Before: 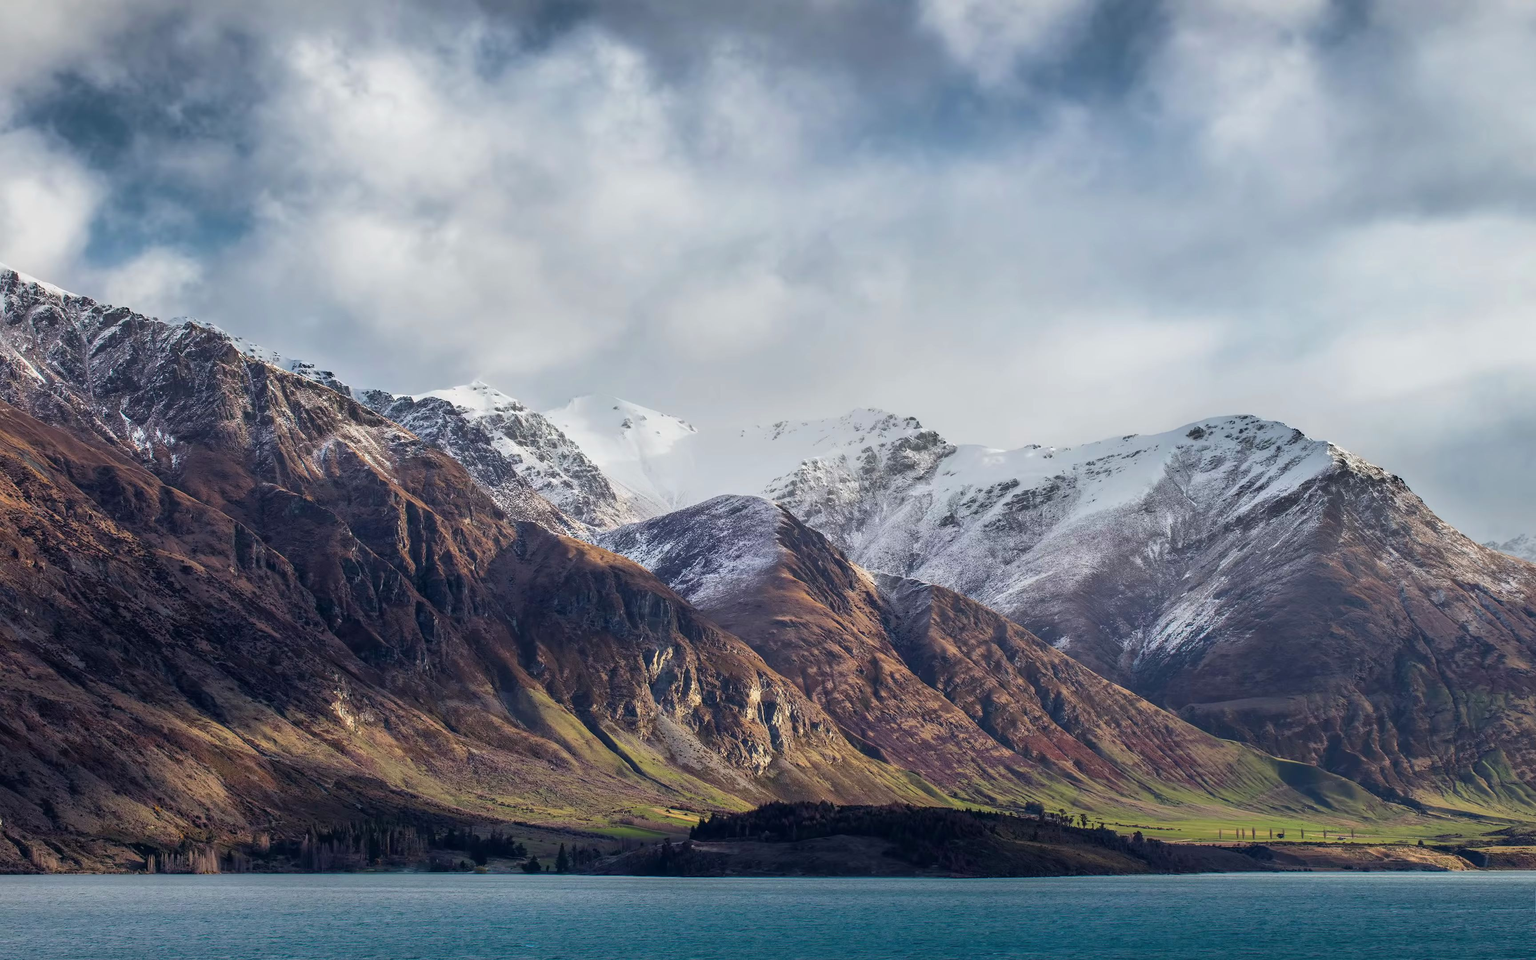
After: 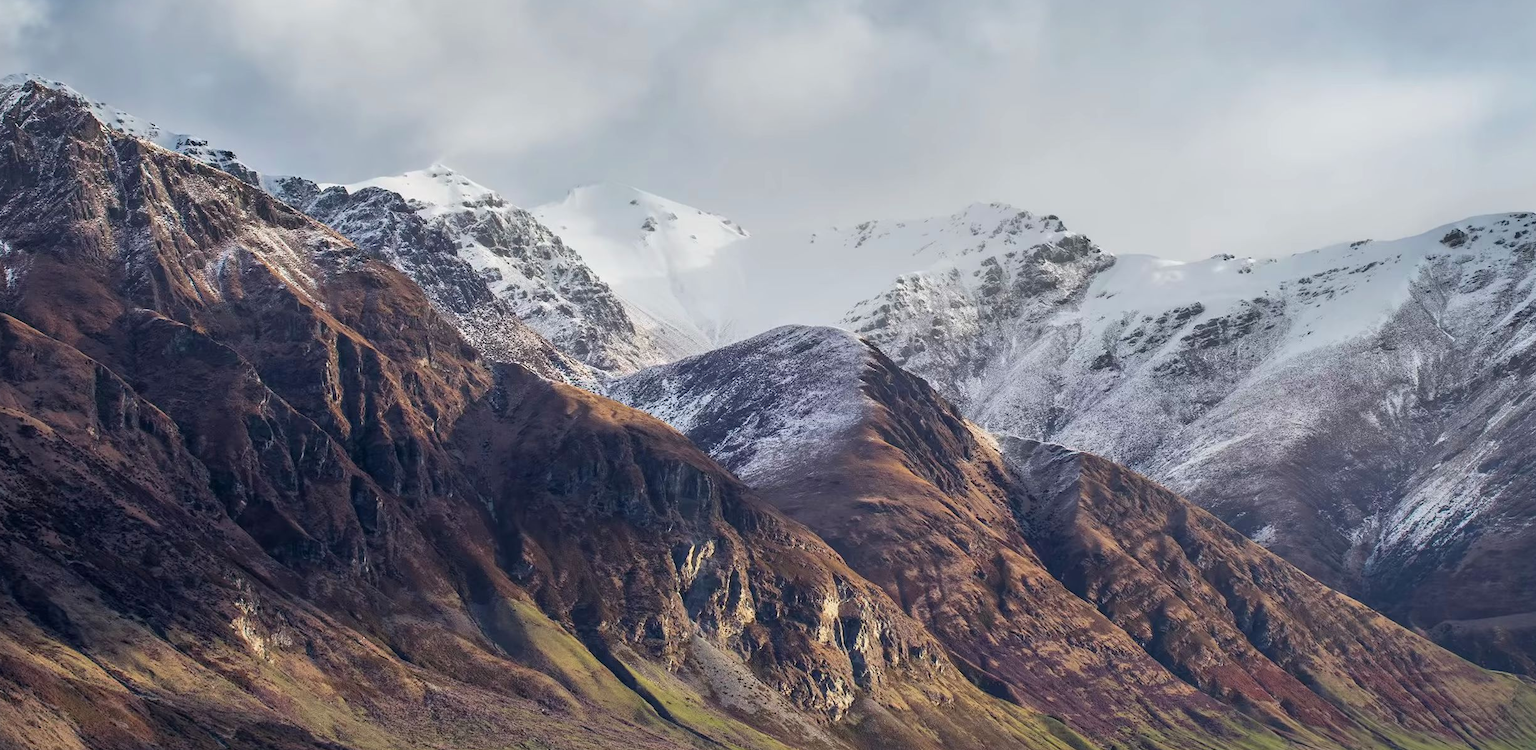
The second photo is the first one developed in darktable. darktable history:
crop: left 10.913%, top 27.633%, right 18.323%, bottom 17.084%
